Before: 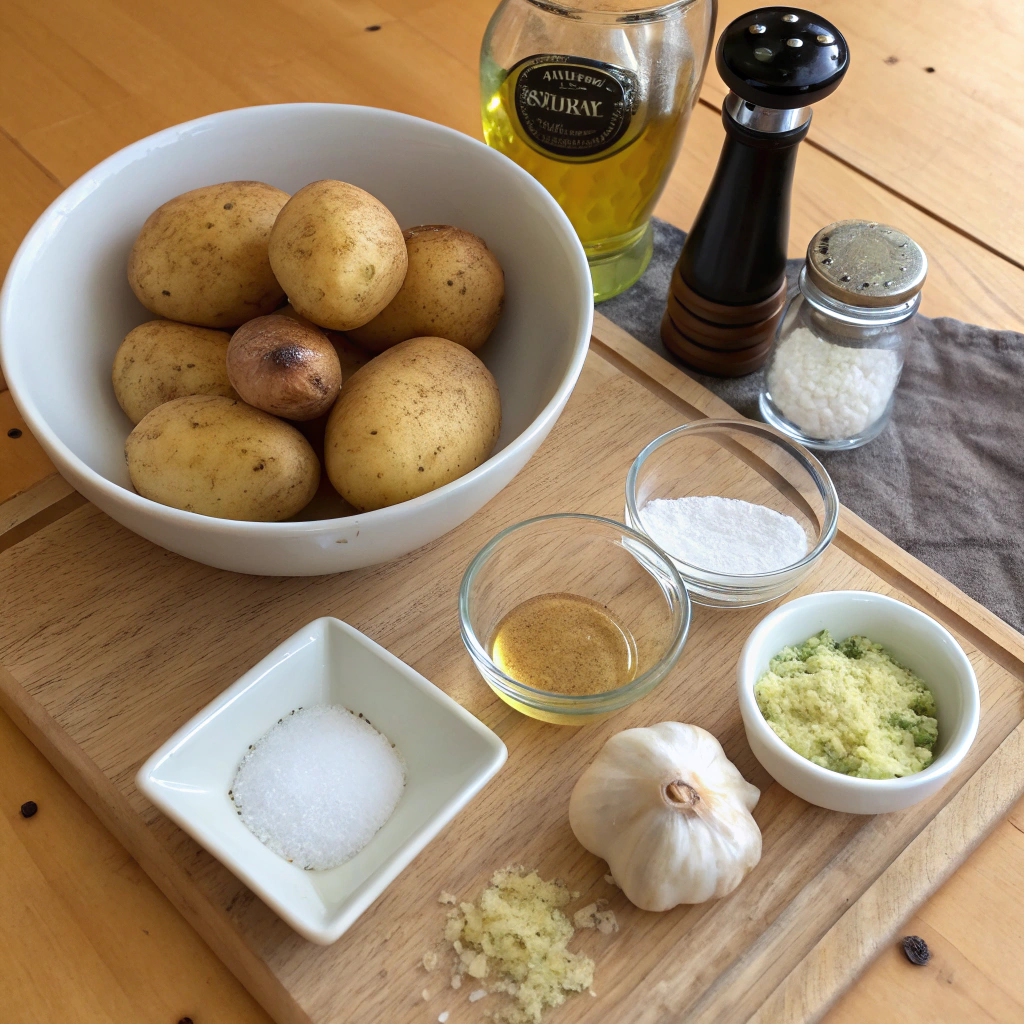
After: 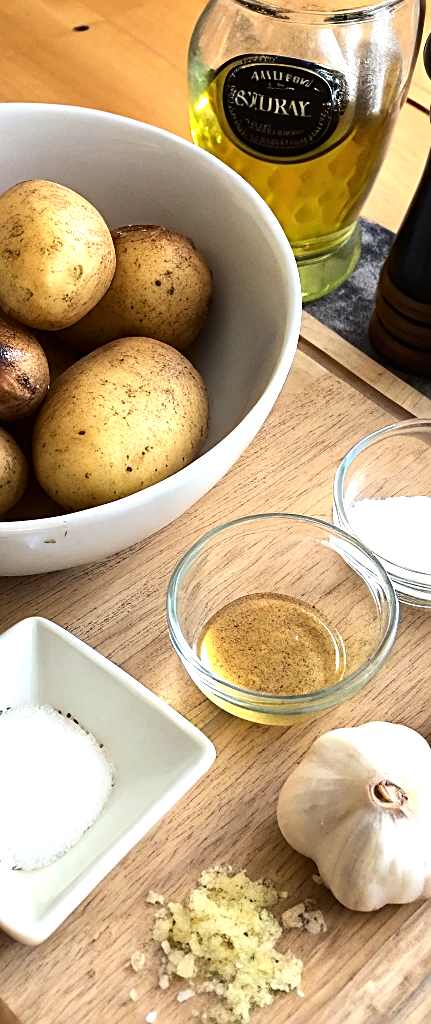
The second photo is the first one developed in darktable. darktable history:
sharpen: on, module defaults
contrast brightness saturation: contrast 0.08, saturation 0.02
tone equalizer: -8 EV -1.08 EV, -7 EV -1.01 EV, -6 EV -0.867 EV, -5 EV -0.578 EV, -3 EV 0.578 EV, -2 EV 0.867 EV, -1 EV 1.01 EV, +0 EV 1.08 EV, edges refinement/feathering 500, mask exposure compensation -1.57 EV, preserve details no
crop: left 28.583%, right 29.231%
